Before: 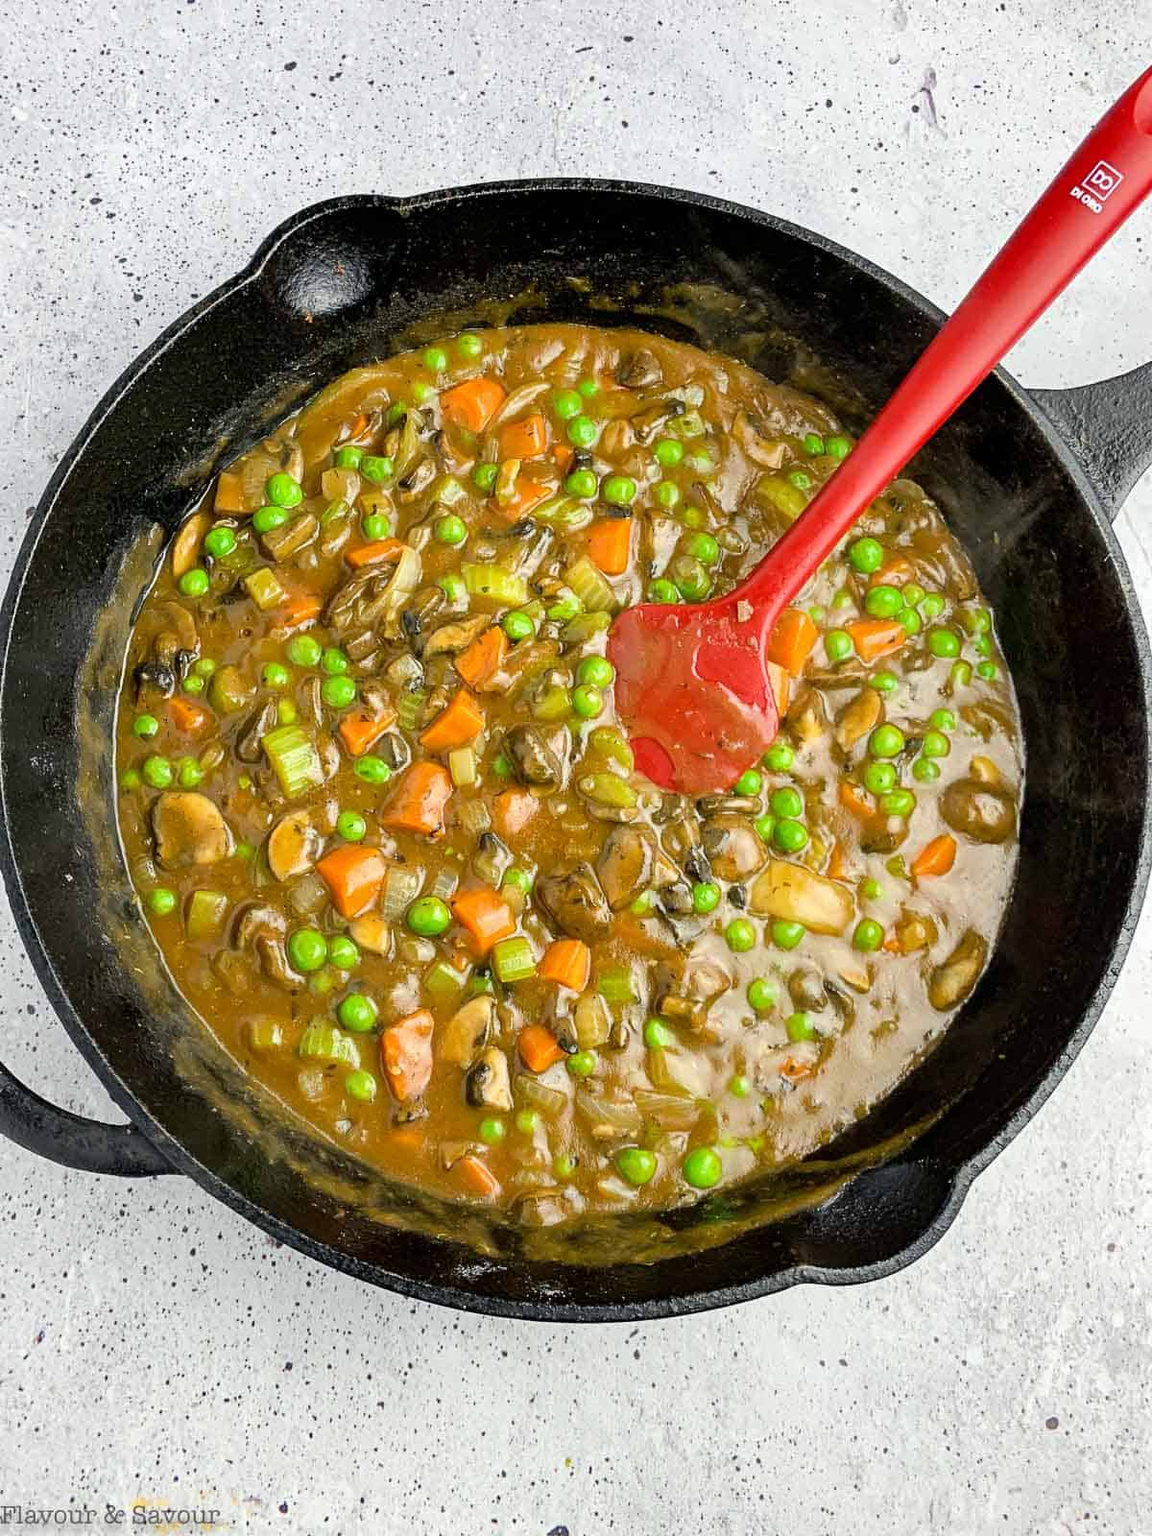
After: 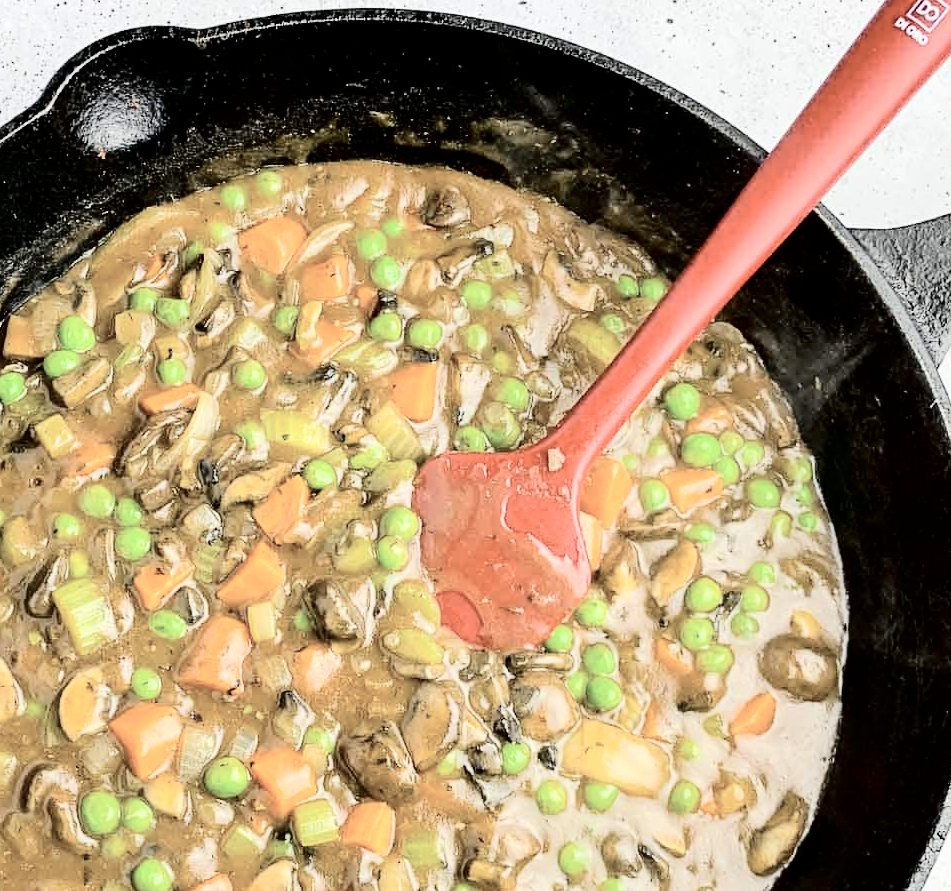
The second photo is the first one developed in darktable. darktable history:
contrast brightness saturation: contrast 0.097, saturation -0.351
crop: left 18.363%, top 11.11%, right 2.339%, bottom 33.127%
tone curve: curves: ch0 [(0, 0) (0.004, 0) (0.133, 0.071) (0.341, 0.453) (0.839, 0.922) (1, 1)], color space Lab, independent channels, preserve colors none
